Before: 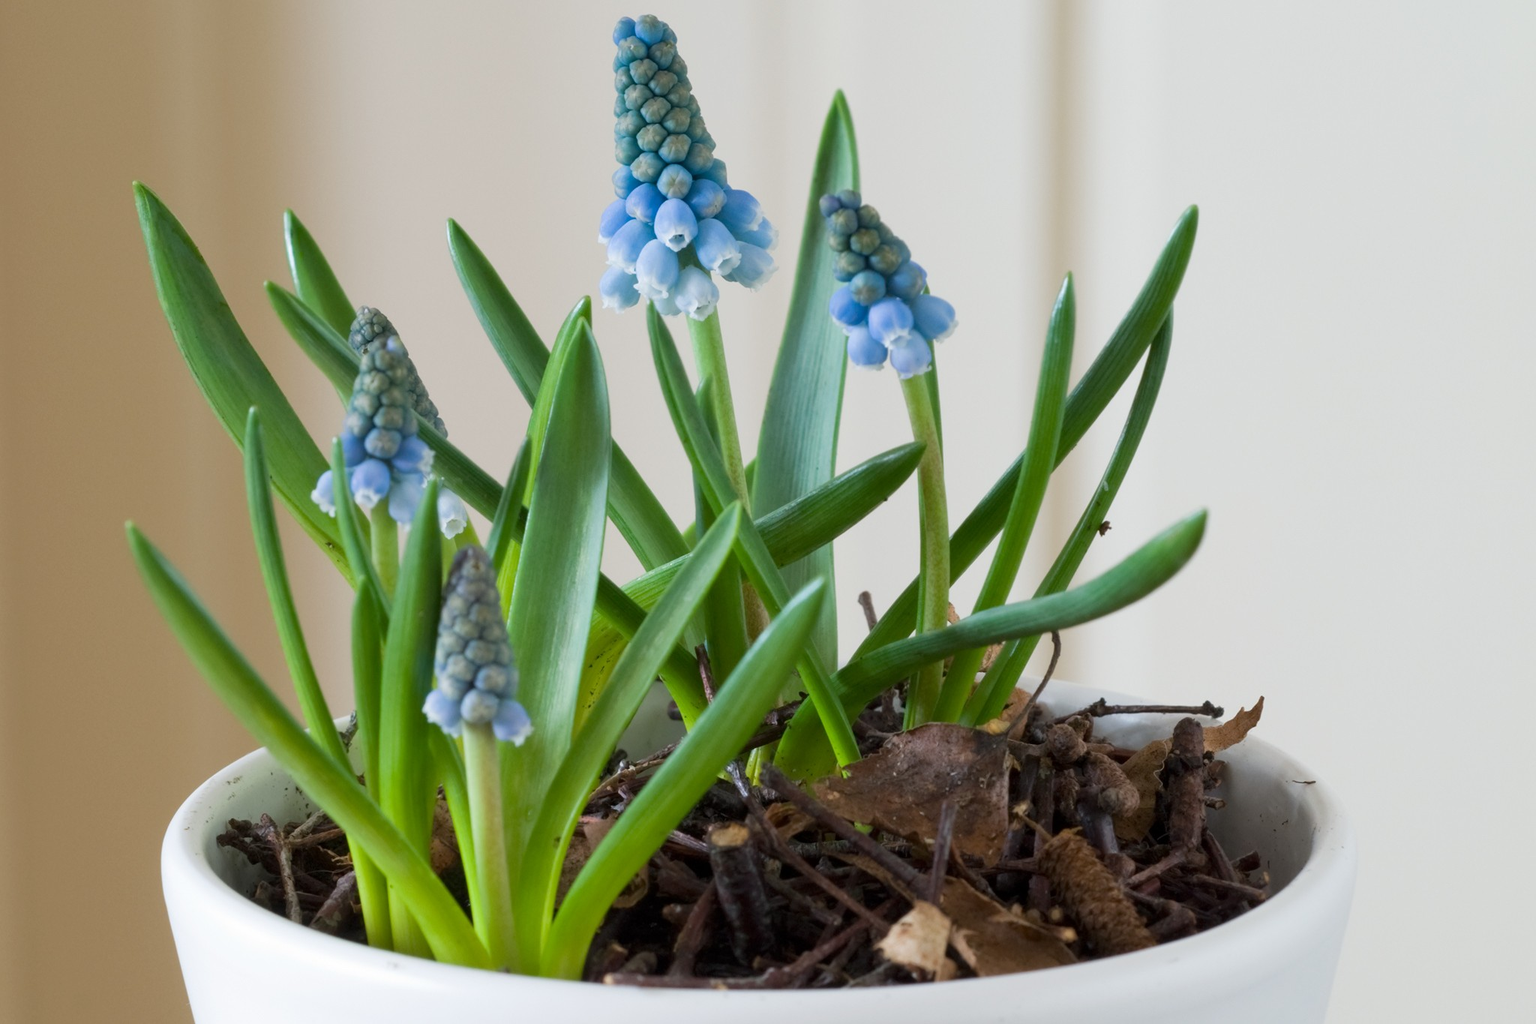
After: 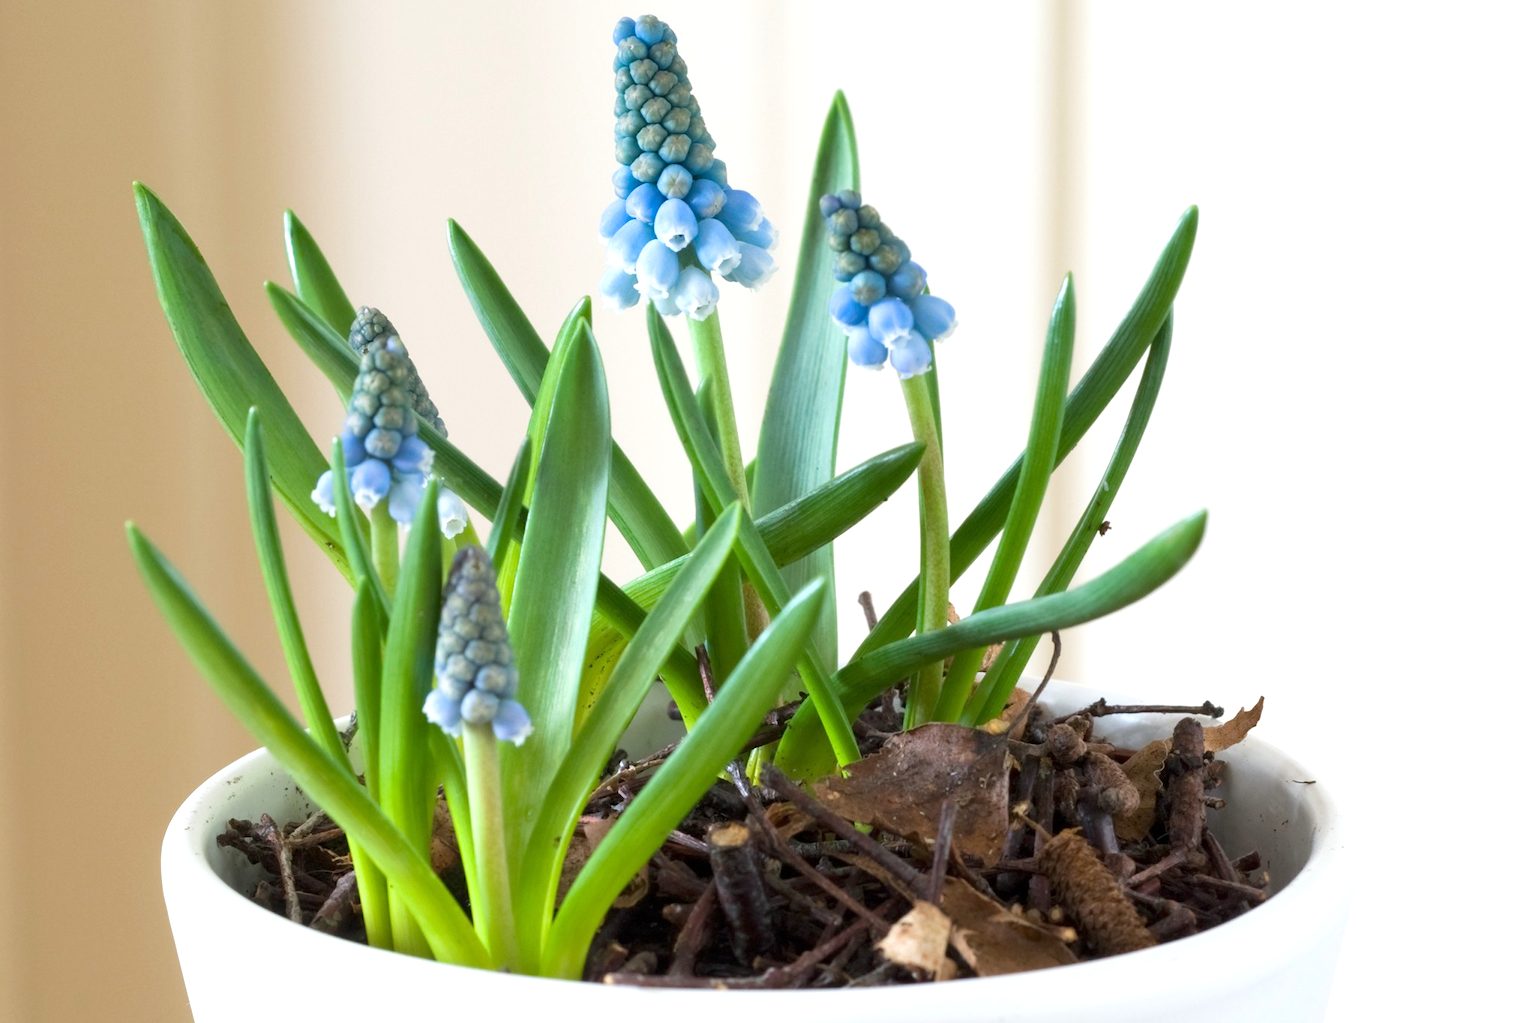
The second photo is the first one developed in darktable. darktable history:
exposure: exposure 0.672 EV, compensate highlight preservation false
